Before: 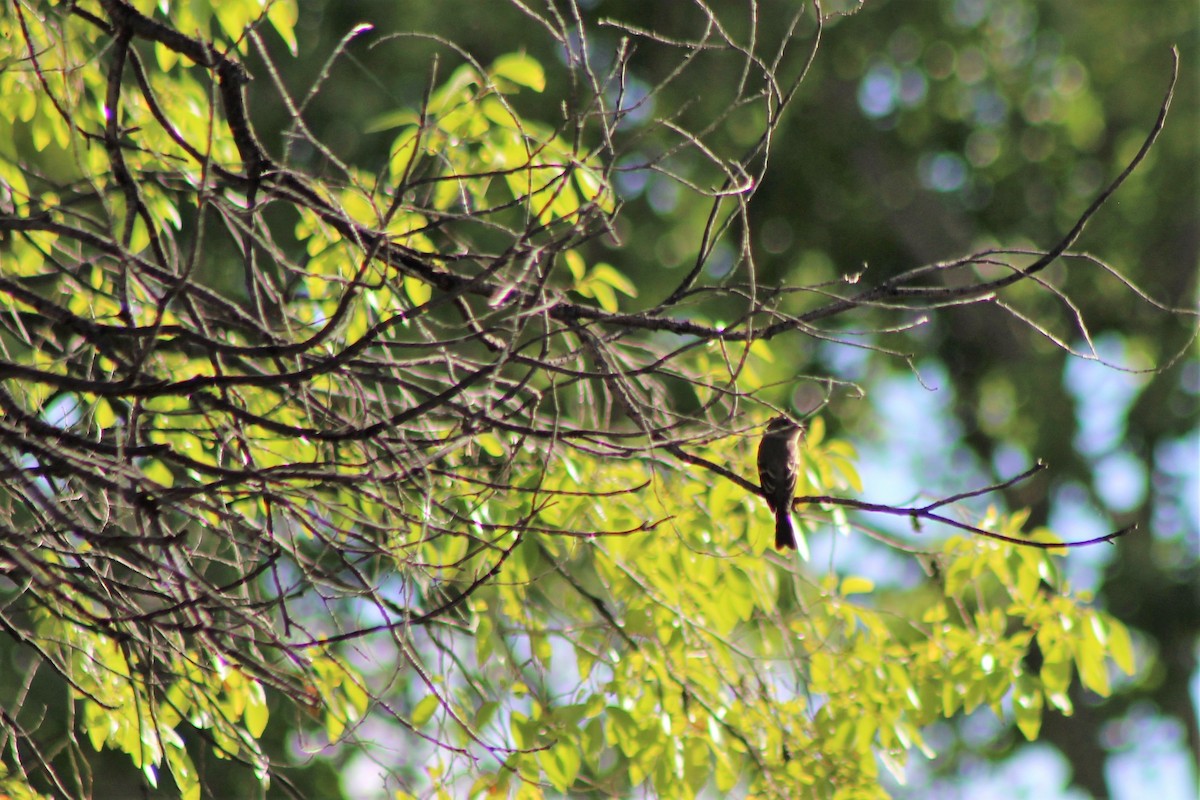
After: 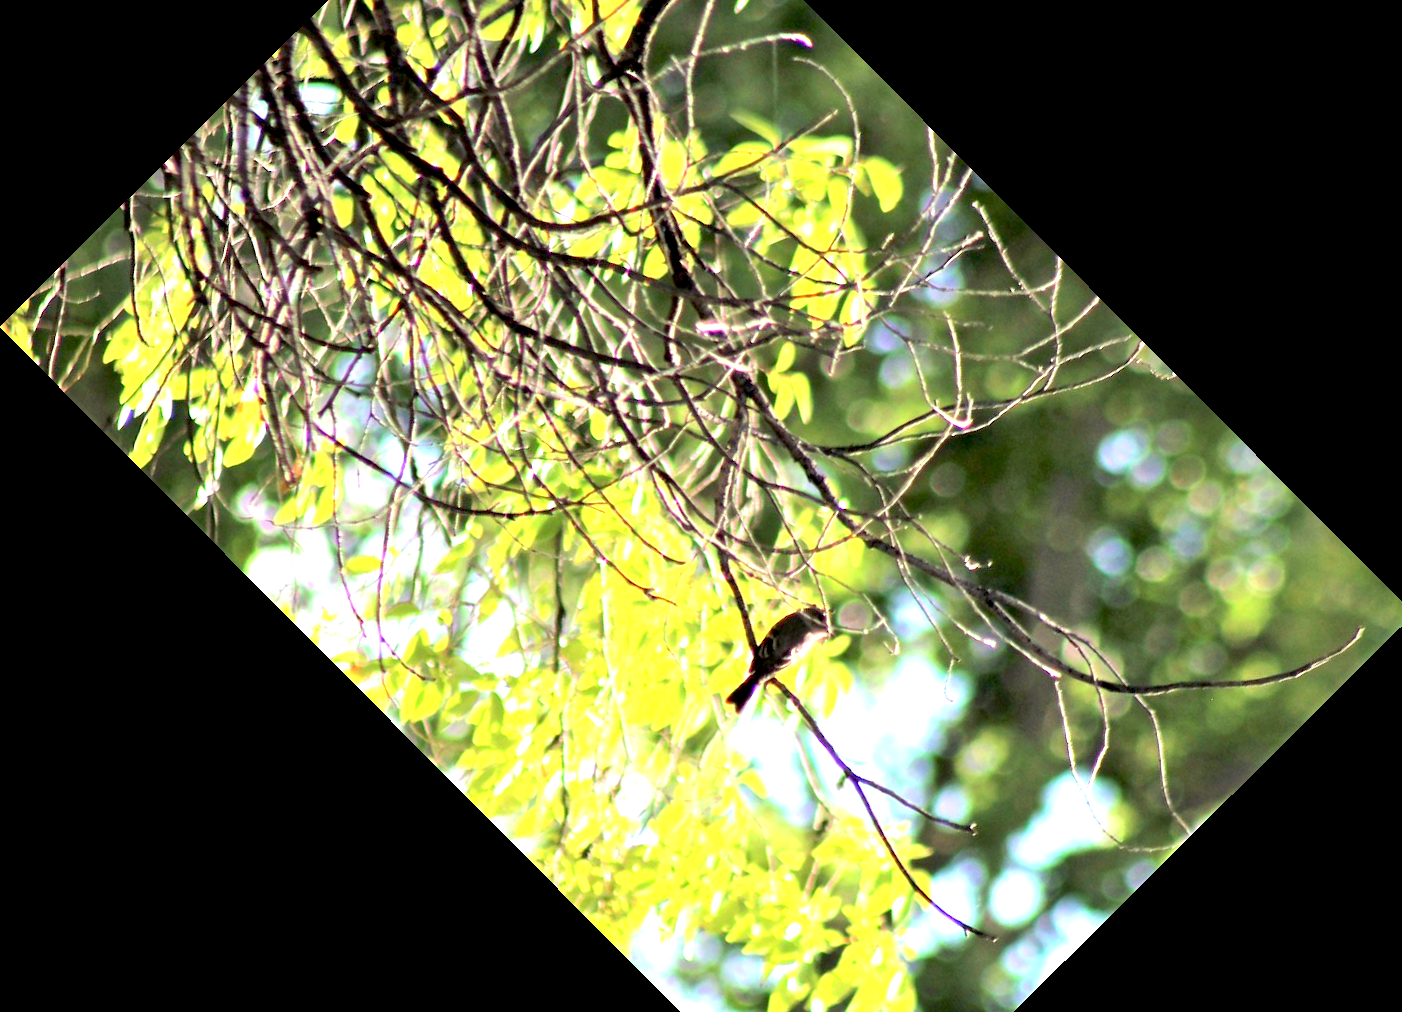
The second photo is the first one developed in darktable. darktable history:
crop and rotate: angle -45.17°, top 16.752%, right 0.775%, bottom 11.681%
exposure: black level correction 0.008, exposure 1.432 EV, compensate highlight preservation false
